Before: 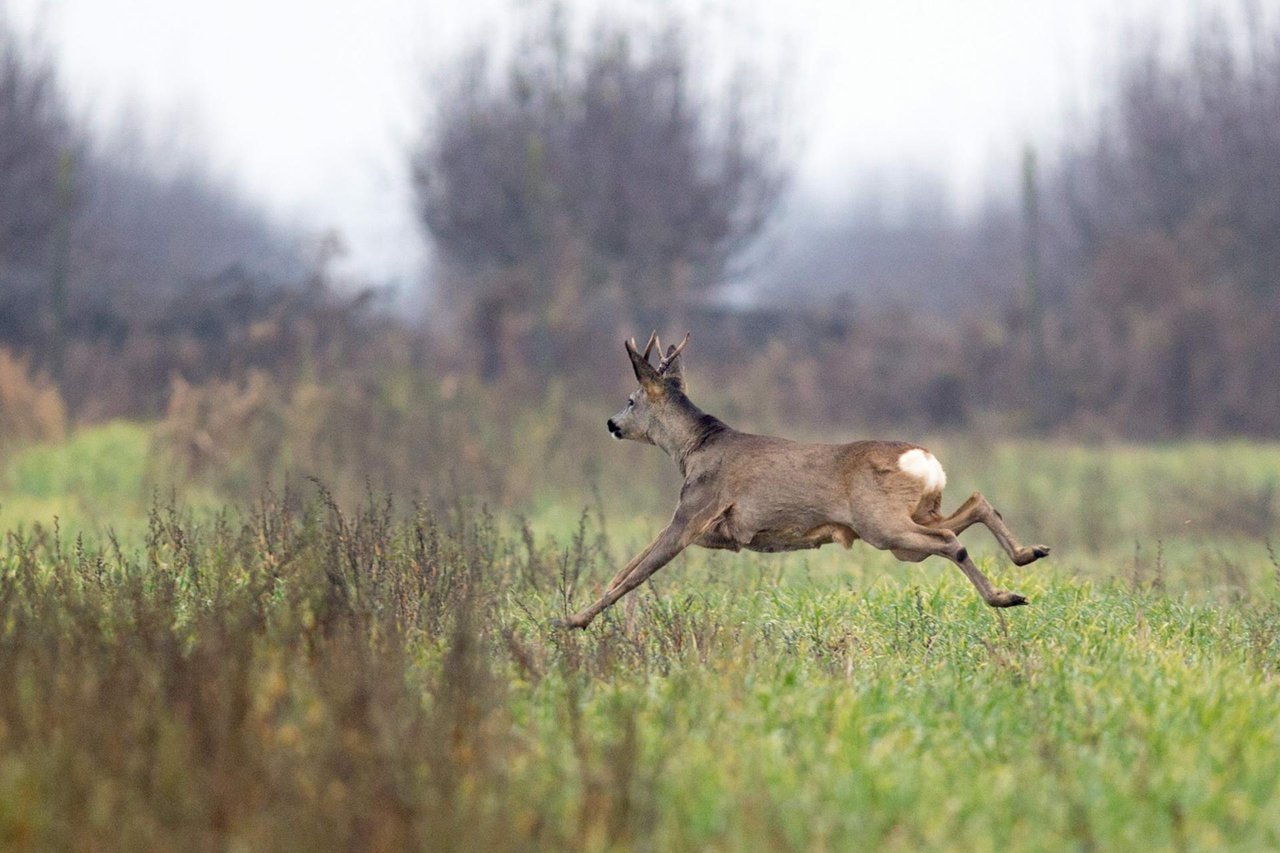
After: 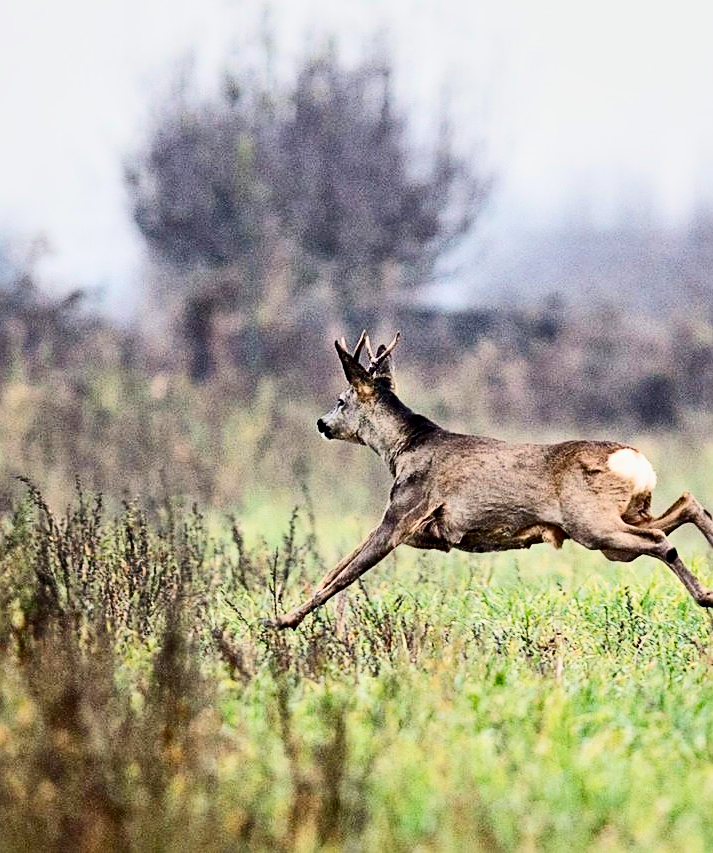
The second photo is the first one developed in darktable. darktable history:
contrast equalizer: y [[0.6 ×6], [0.55 ×6], [0 ×6], [0 ×6], [0 ×6]], mix 0.6
contrast brightness saturation: contrast 0.402, brightness 0.043, saturation 0.254
crop and rotate: left 22.675%, right 21.603%
local contrast: mode bilateral grid, contrast 20, coarseness 50, detail 119%, midtone range 0.2
sharpen: on, module defaults
exposure: exposure 0.208 EV, compensate exposure bias true, compensate highlight preservation false
filmic rgb: black relative exposure -7.23 EV, white relative exposure 5.37 EV, threshold 5.98 EV, hardness 3.02, iterations of high-quality reconstruction 0, enable highlight reconstruction true
